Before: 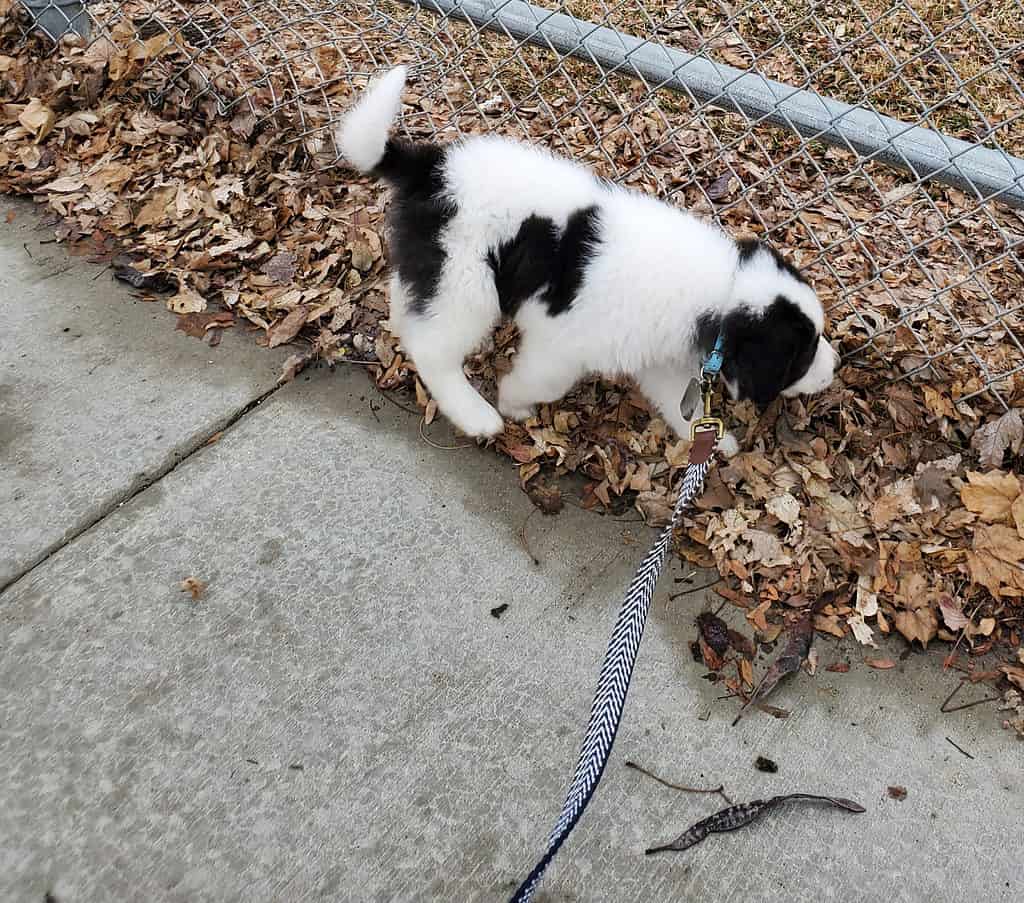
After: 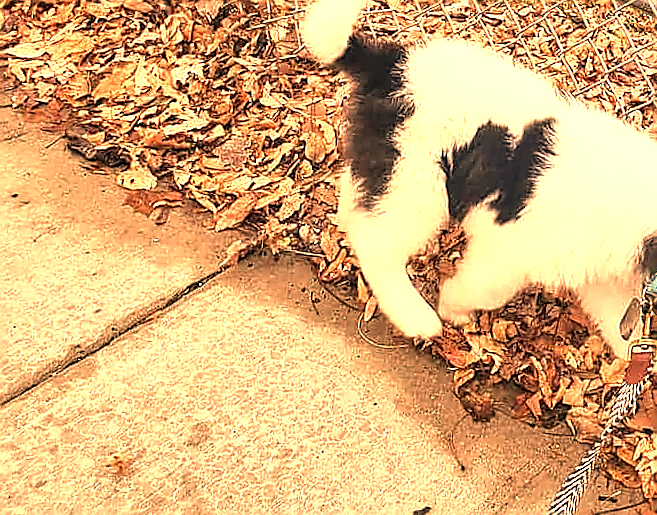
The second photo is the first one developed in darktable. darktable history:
local contrast: on, module defaults
sharpen: radius 1.4, amount 1.25, threshold 0.7
exposure: exposure 0.95 EV, compensate highlight preservation false
white balance: red 1.467, blue 0.684
crop and rotate: angle -4.99°, left 2.122%, top 6.945%, right 27.566%, bottom 30.519%
